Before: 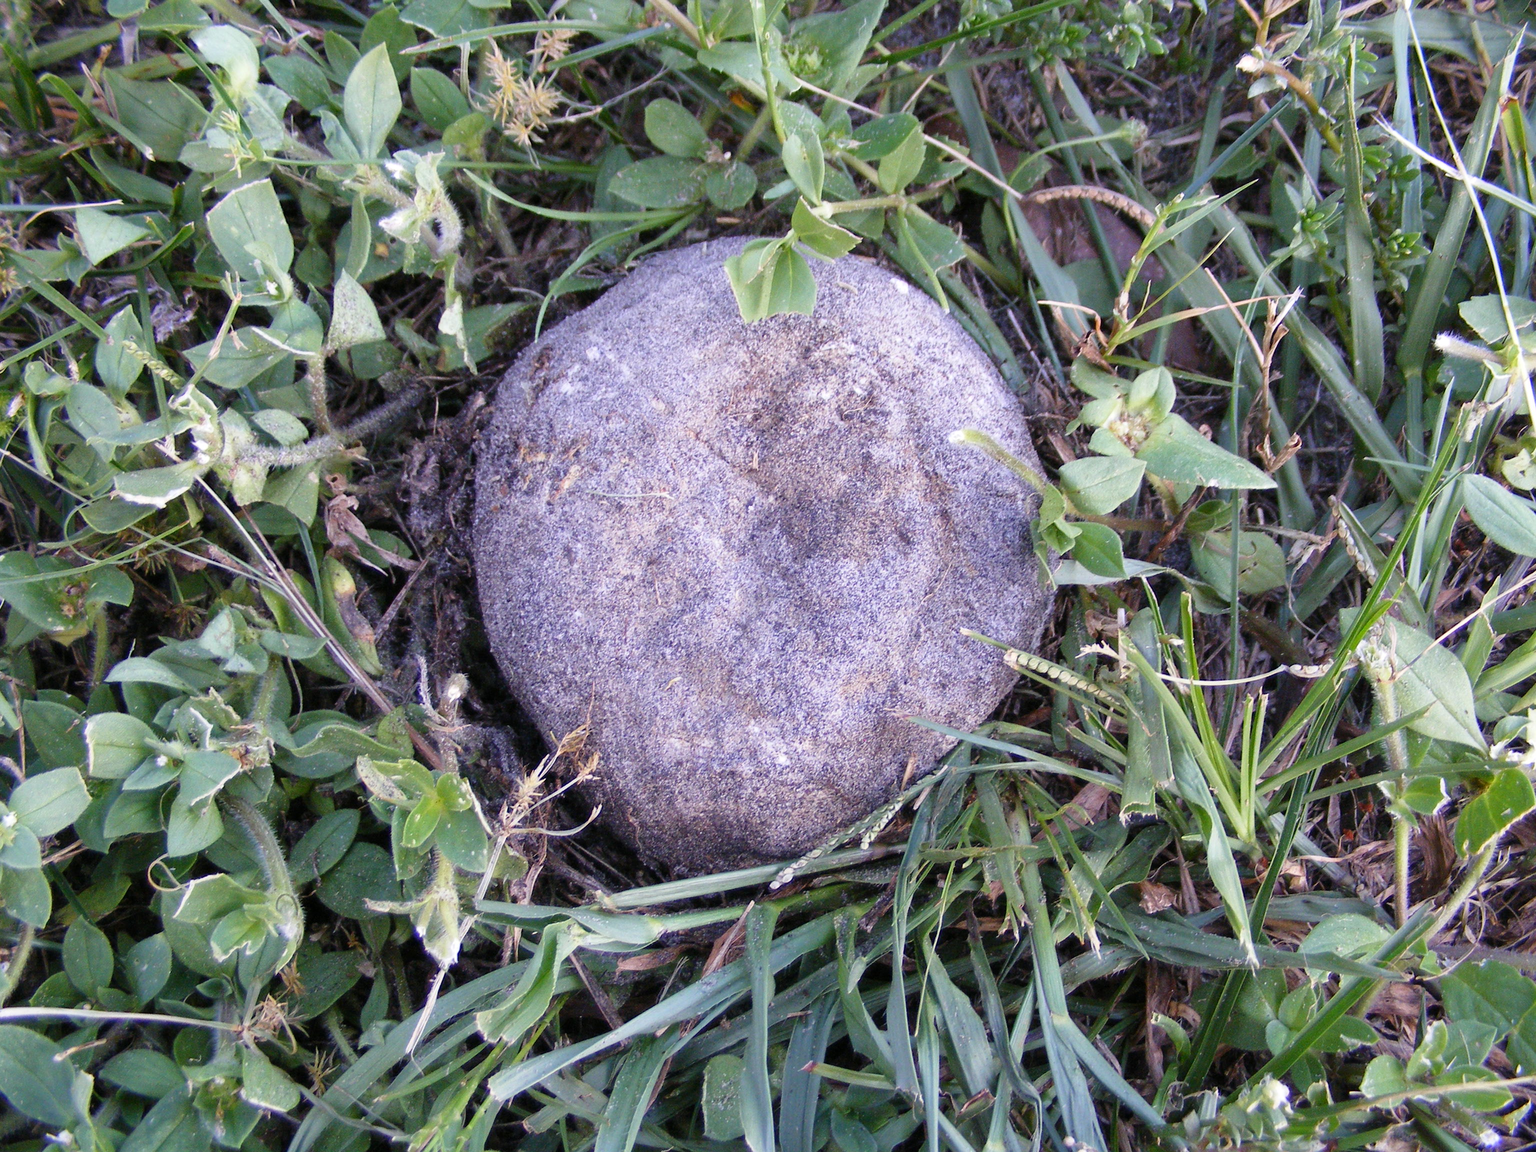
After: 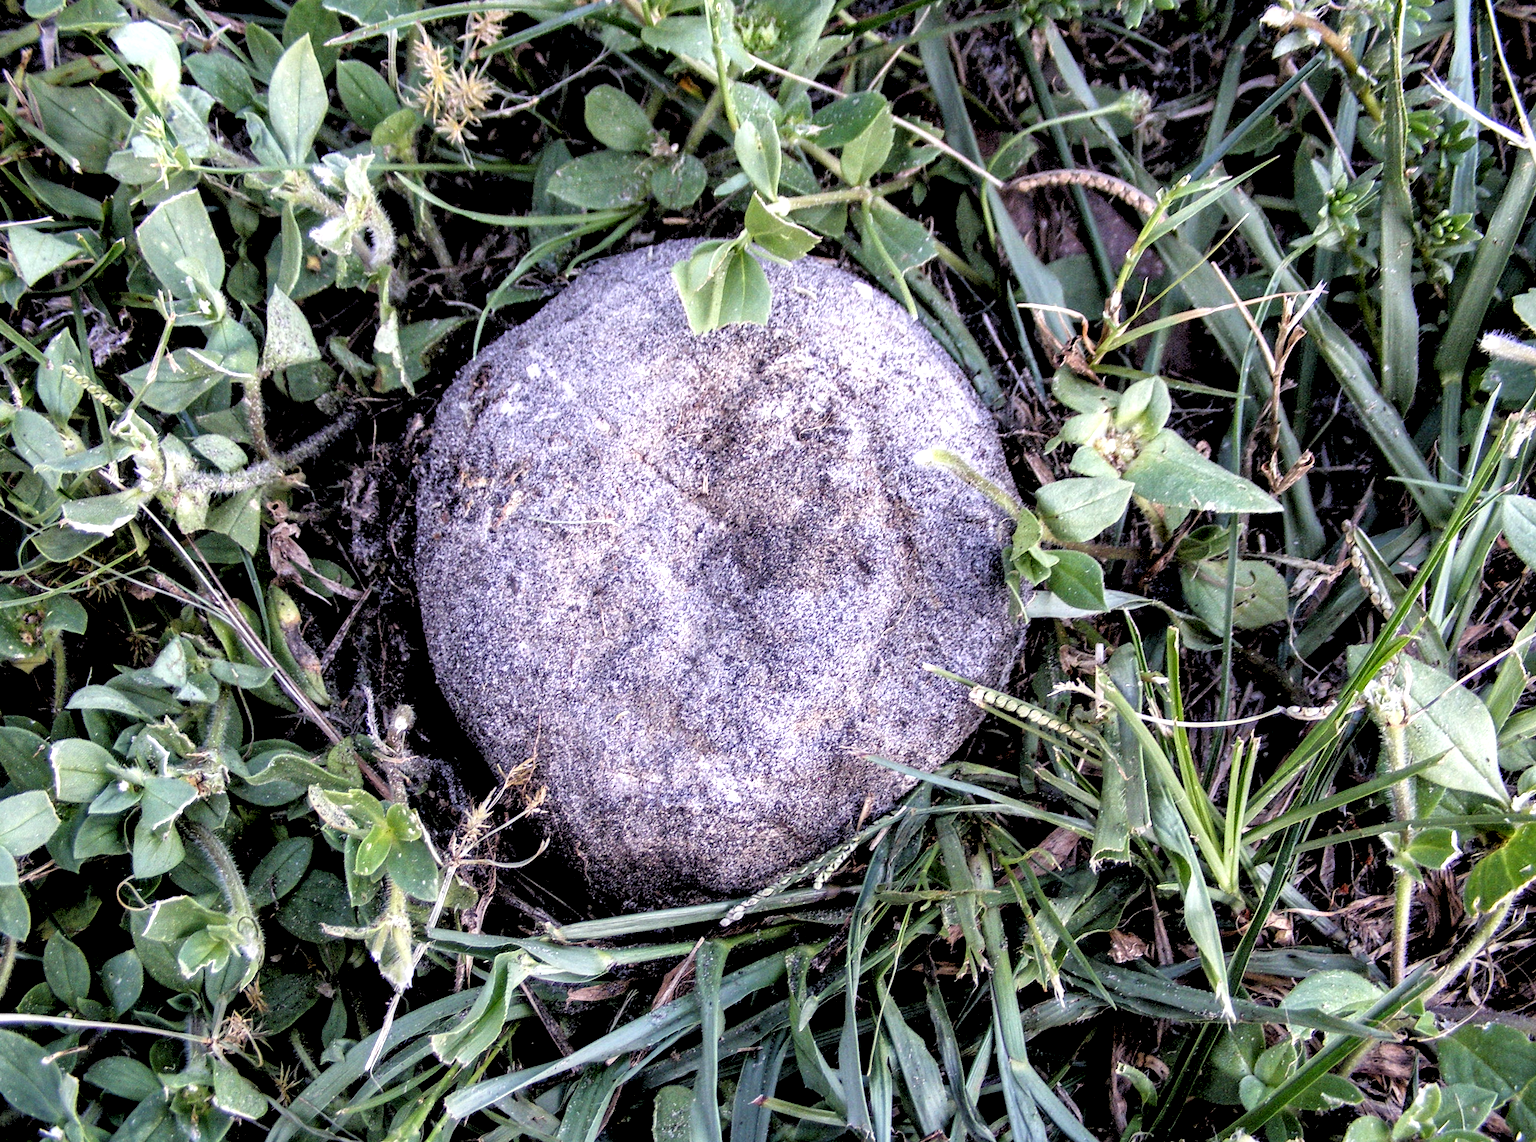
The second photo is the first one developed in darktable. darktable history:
local contrast: highlights 60%, shadows 60%, detail 160%
rotate and perspective: rotation 0.062°, lens shift (vertical) 0.115, lens shift (horizontal) -0.133, crop left 0.047, crop right 0.94, crop top 0.061, crop bottom 0.94
rgb levels: levels [[0.034, 0.472, 0.904], [0, 0.5, 1], [0, 0.5, 1]]
